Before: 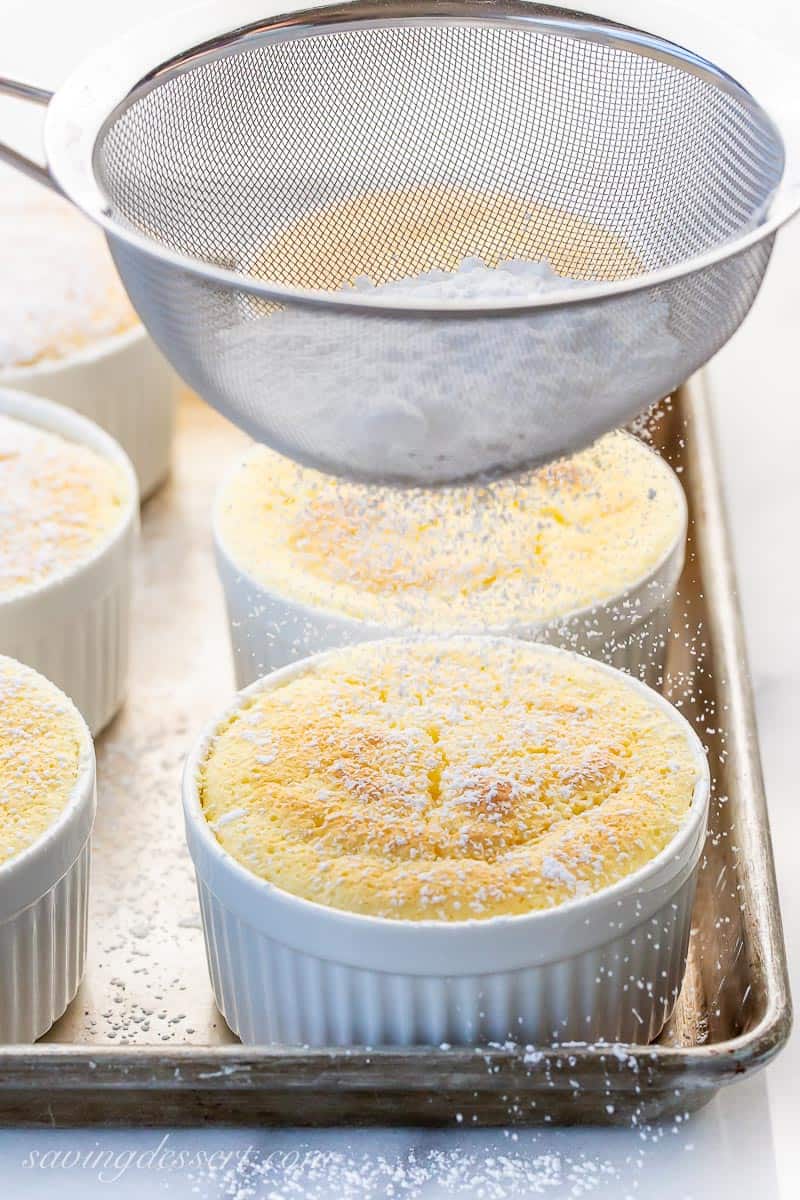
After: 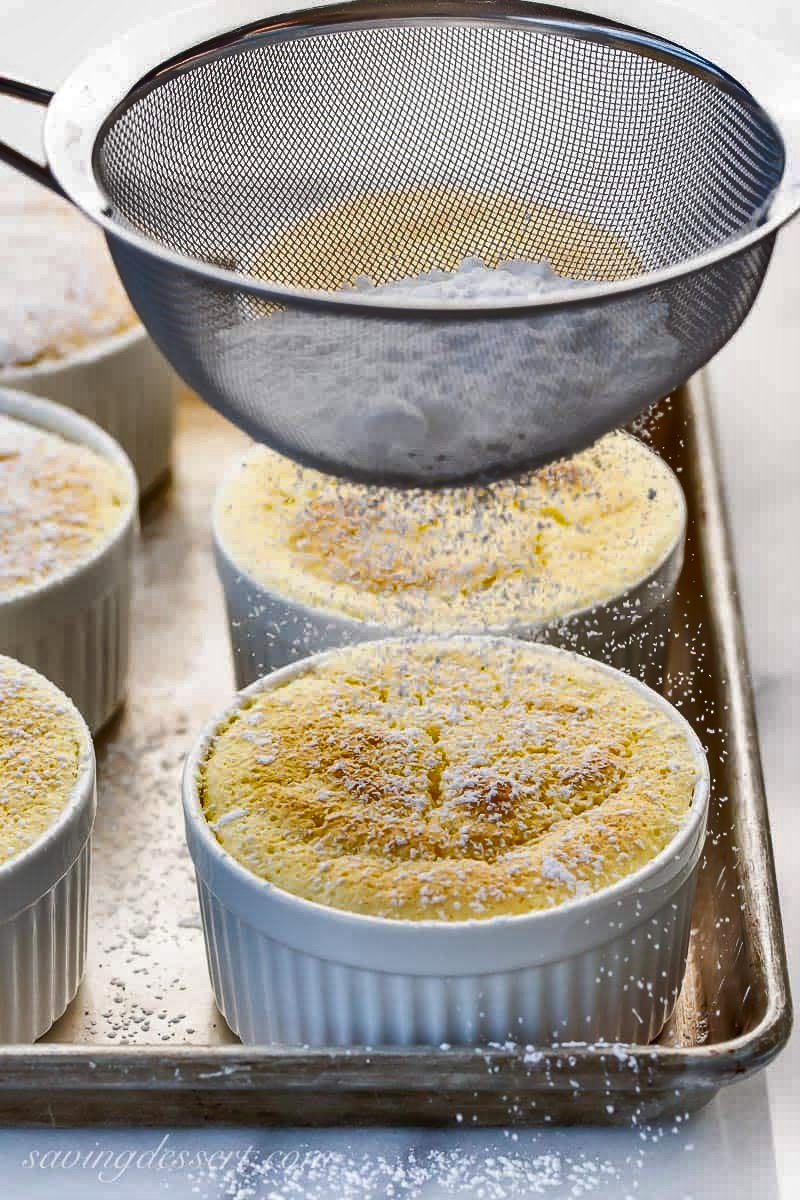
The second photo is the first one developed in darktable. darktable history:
shadows and highlights: radius 107.76, shadows 40.46, highlights -71.79, highlights color adjustment 52.94%, low approximation 0.01, soften with gaussian
